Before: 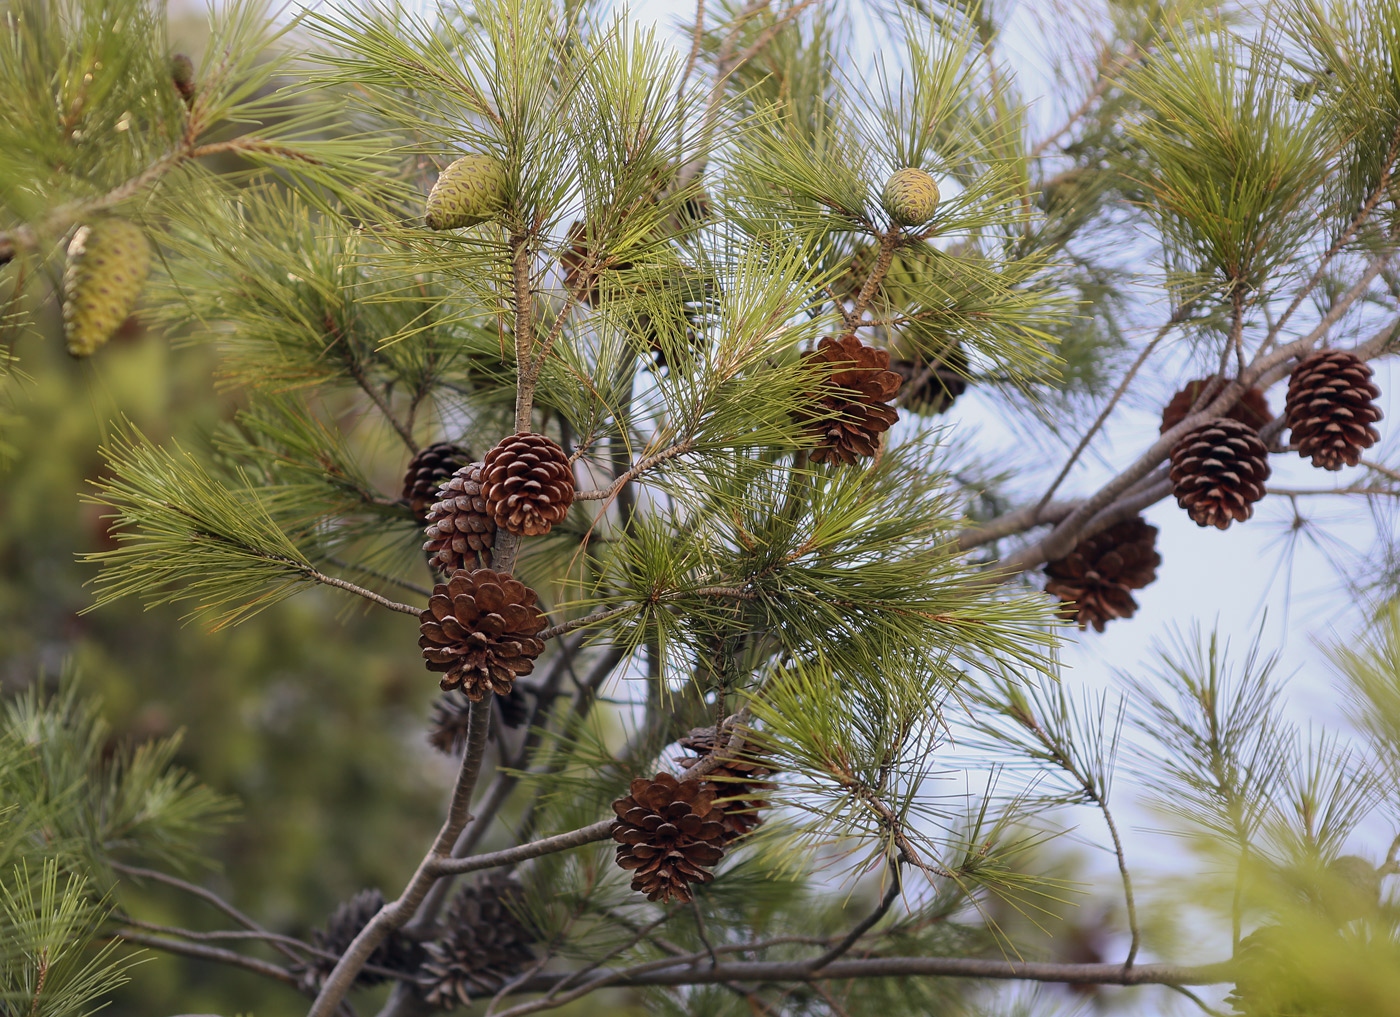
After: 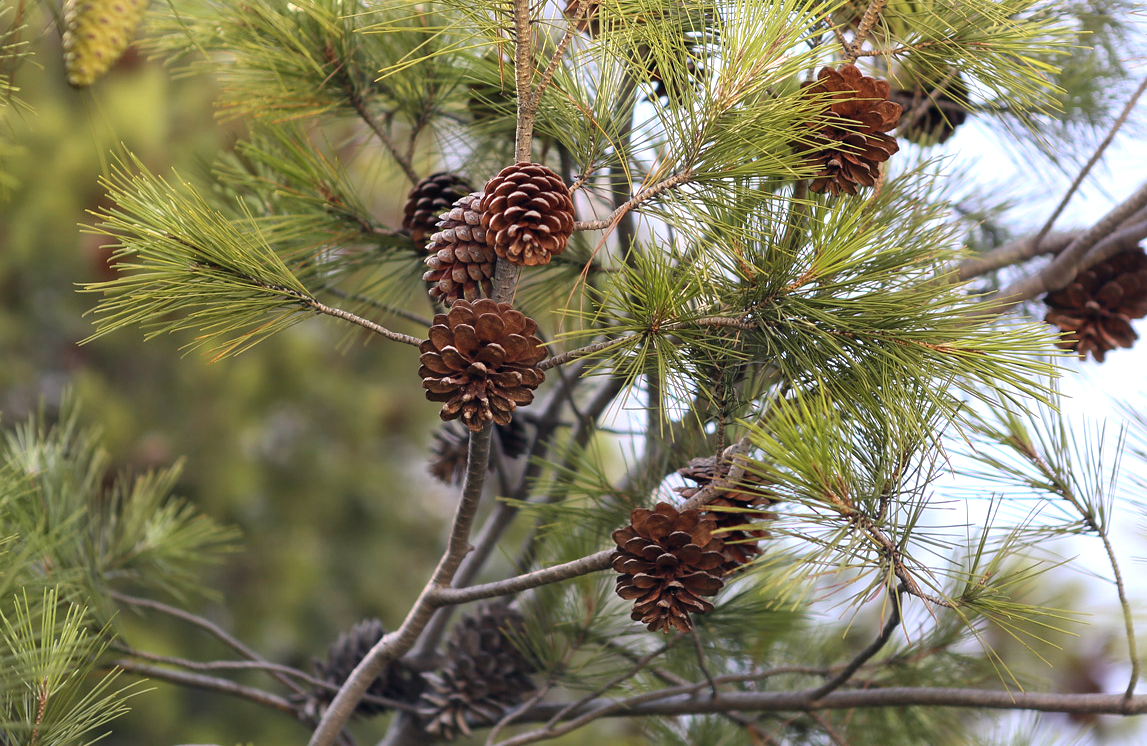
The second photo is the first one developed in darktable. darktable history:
exposure: exposure 0.607 EV, compensate highlight preservation false
crop: top 26.625%, right 18.014%
